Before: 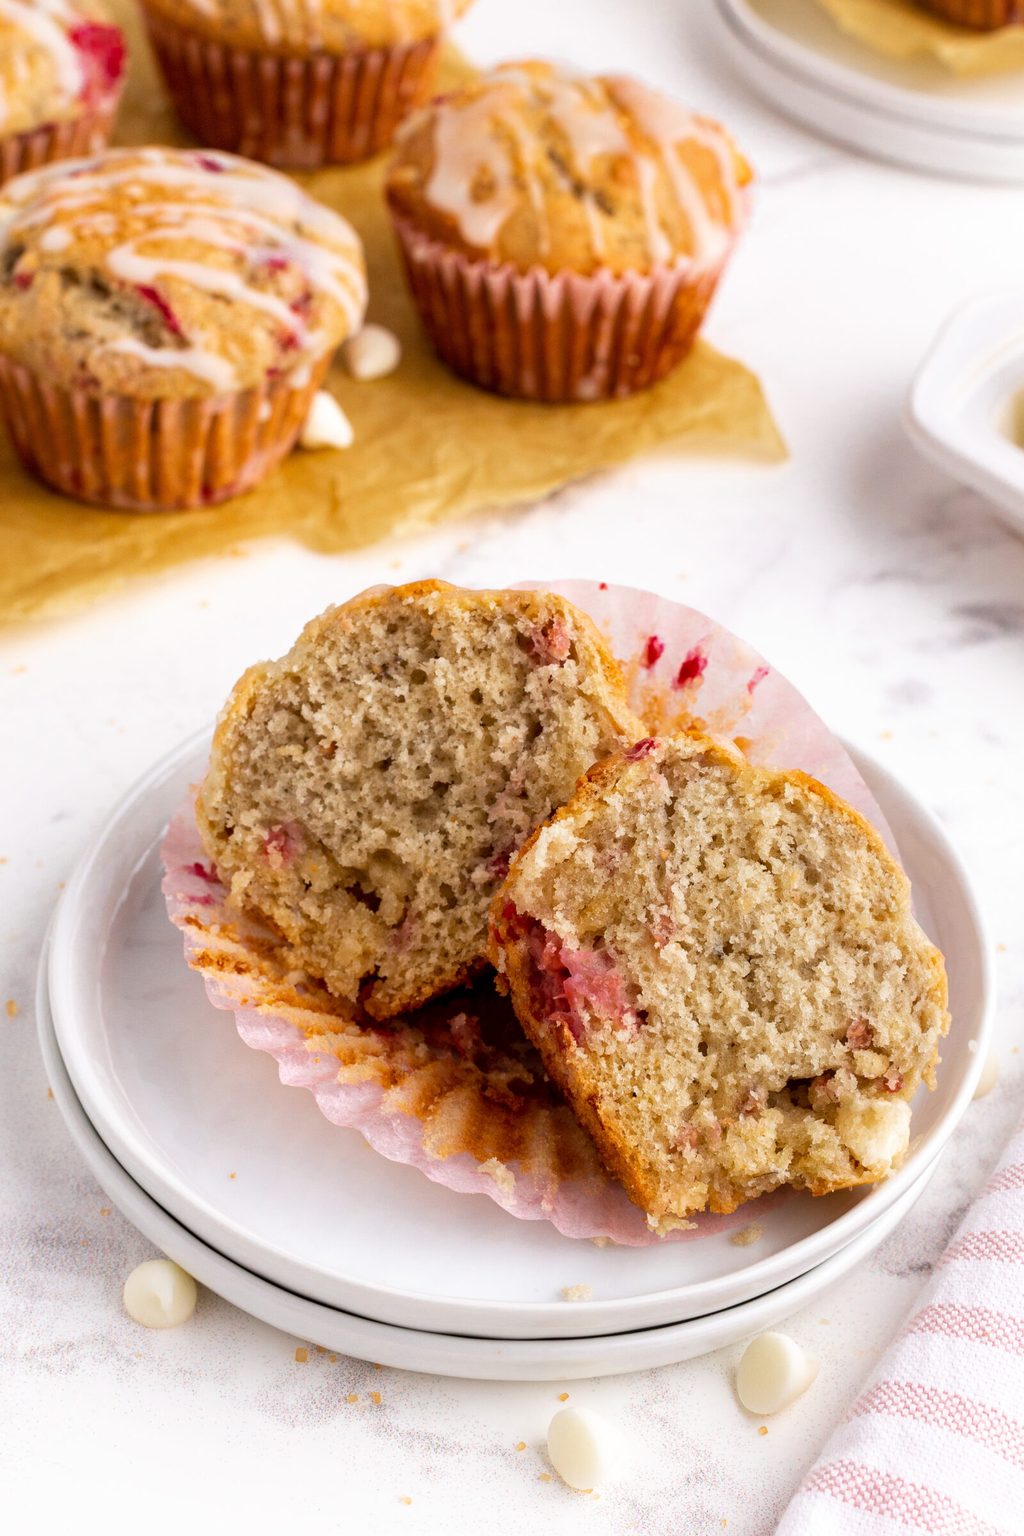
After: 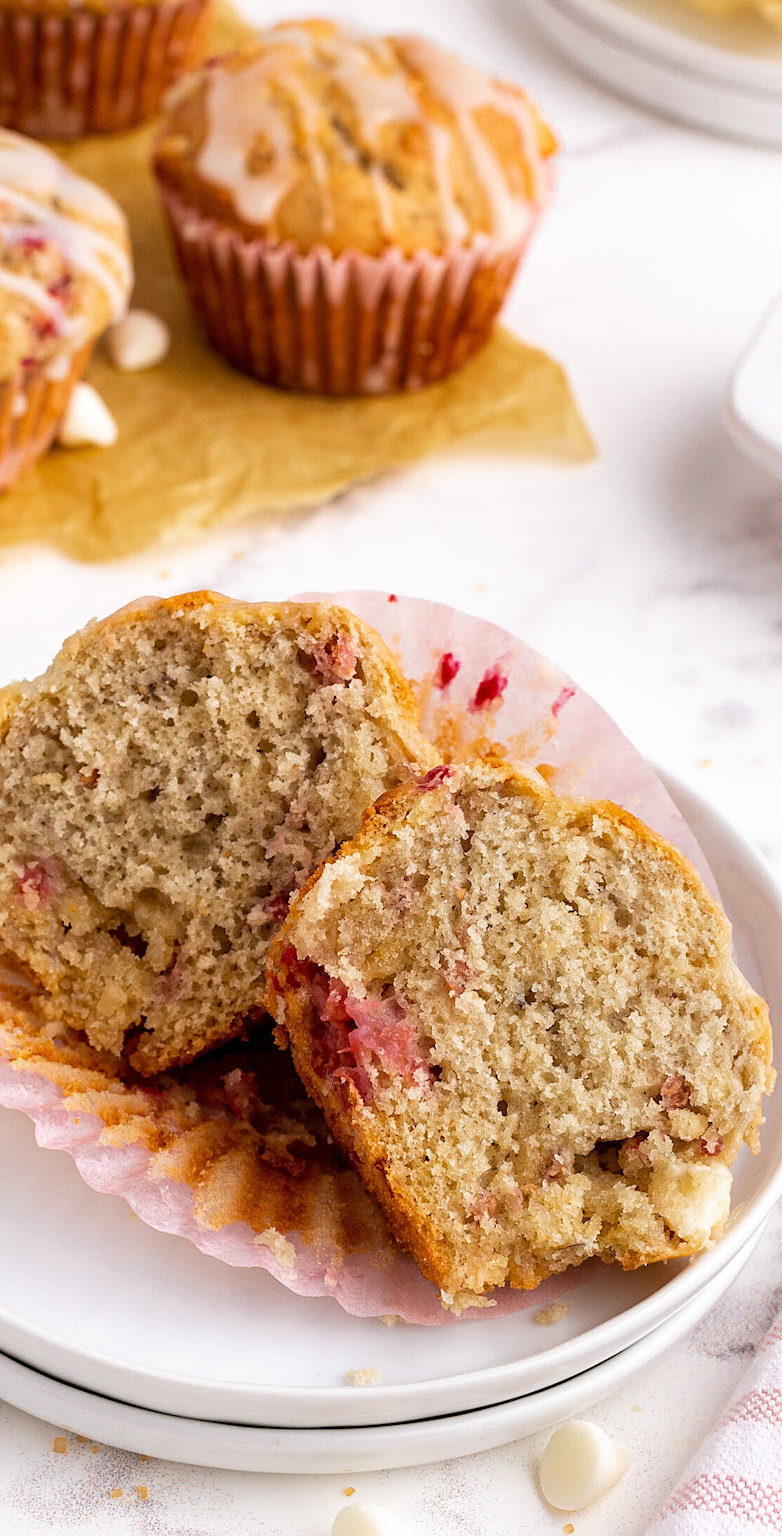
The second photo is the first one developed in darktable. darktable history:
sharpen: on, module defaults
crop and rotate: left 24.145%, top 2.843%, right 6.466%, bottom 6.374%
